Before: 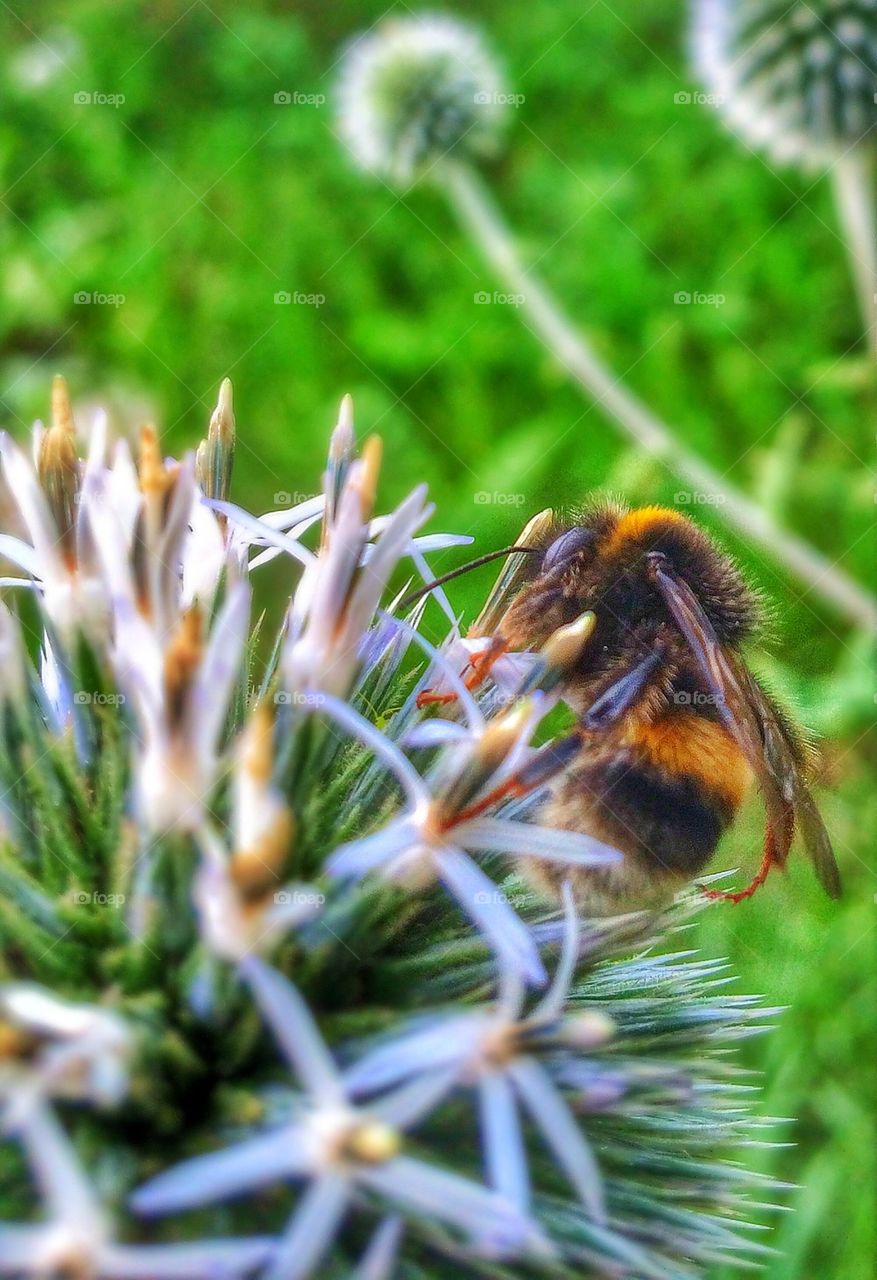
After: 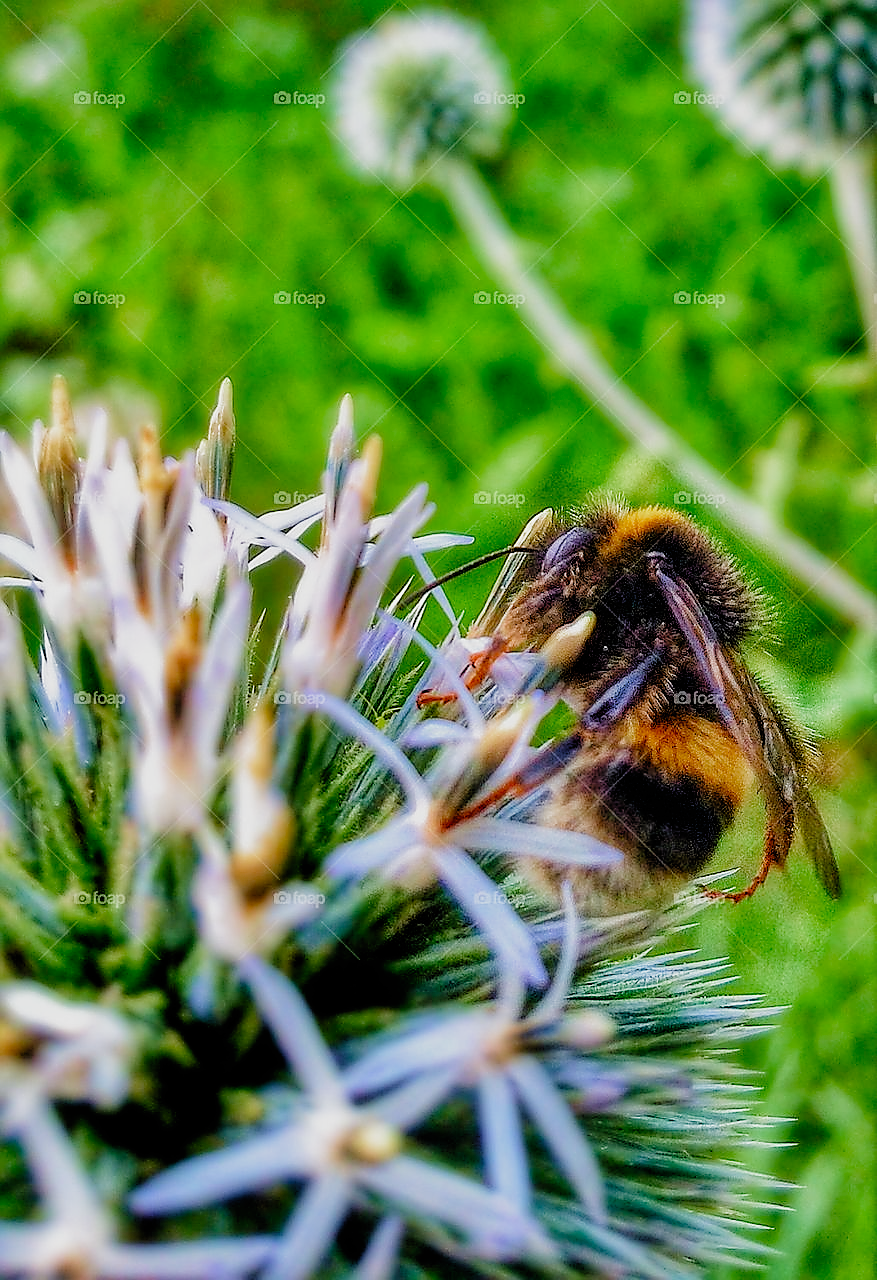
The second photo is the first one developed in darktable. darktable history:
velvia: on, module defaults
sharpen: radius 1.351, amount 1.254, threshold 0.718
filmic rgb: black relative exposure -3.81 EV, white relative exposure 3.49 EV, hardness 2.55, contrast 1.104, preserve chrominance no, color science v3 (2019), use custom middle-gray values true
